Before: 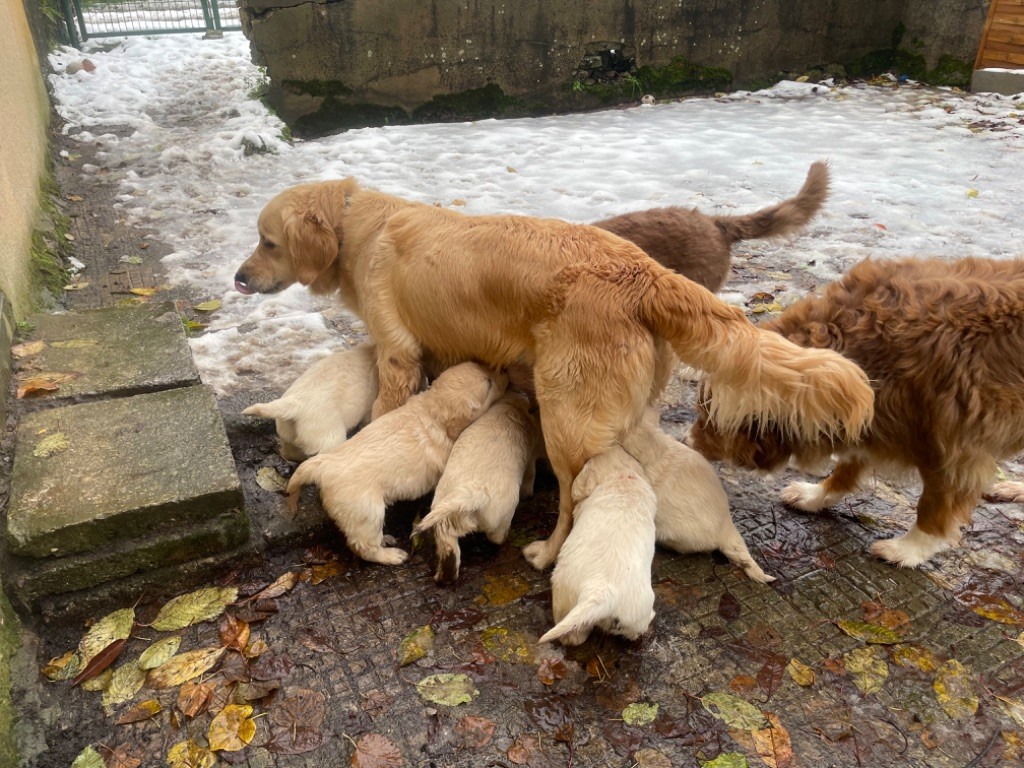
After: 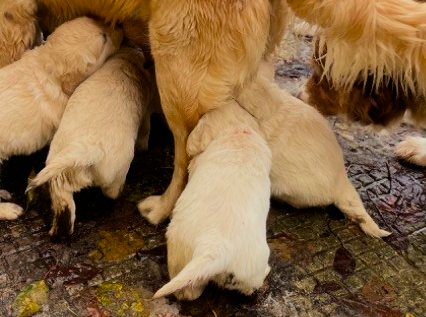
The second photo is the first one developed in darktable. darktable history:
contrast brightness saturation: contrast 0.098, brightness 0.025, saturation 0.092
filmic rgb: black relative exposure -7.65 EV, white relative exposure 4.56 EV, hardness 3.61
color balance rgb: perceptual saturation grading › global saturation 19.406%
velvia: on, module defaults
crop: left 37.669%, top 44.975%, right 20.683%, bottom 13.701%
